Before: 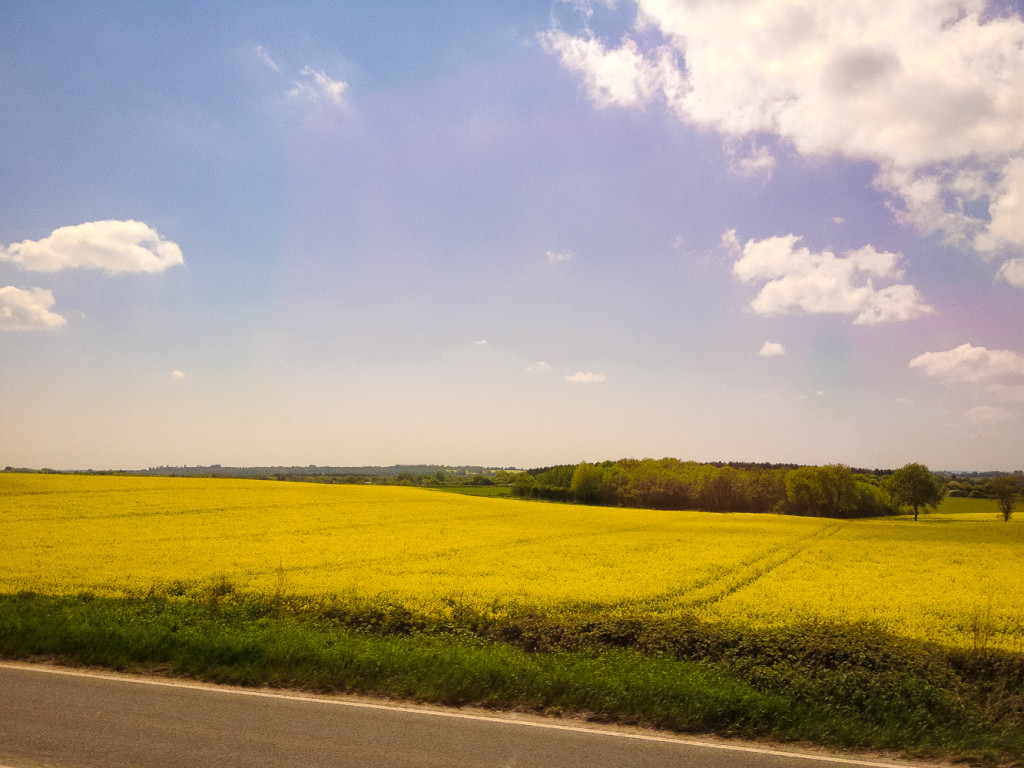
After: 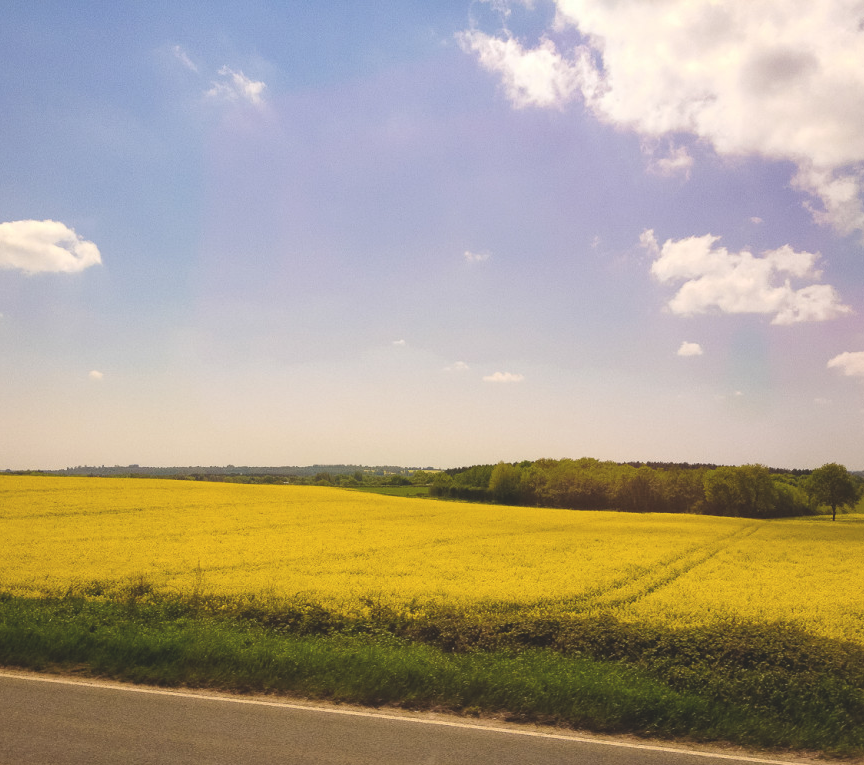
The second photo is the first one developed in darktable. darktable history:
crop: left 8.026%, right 7.374%
exposure: black level correction -0.015, compensate highlight preservation false
